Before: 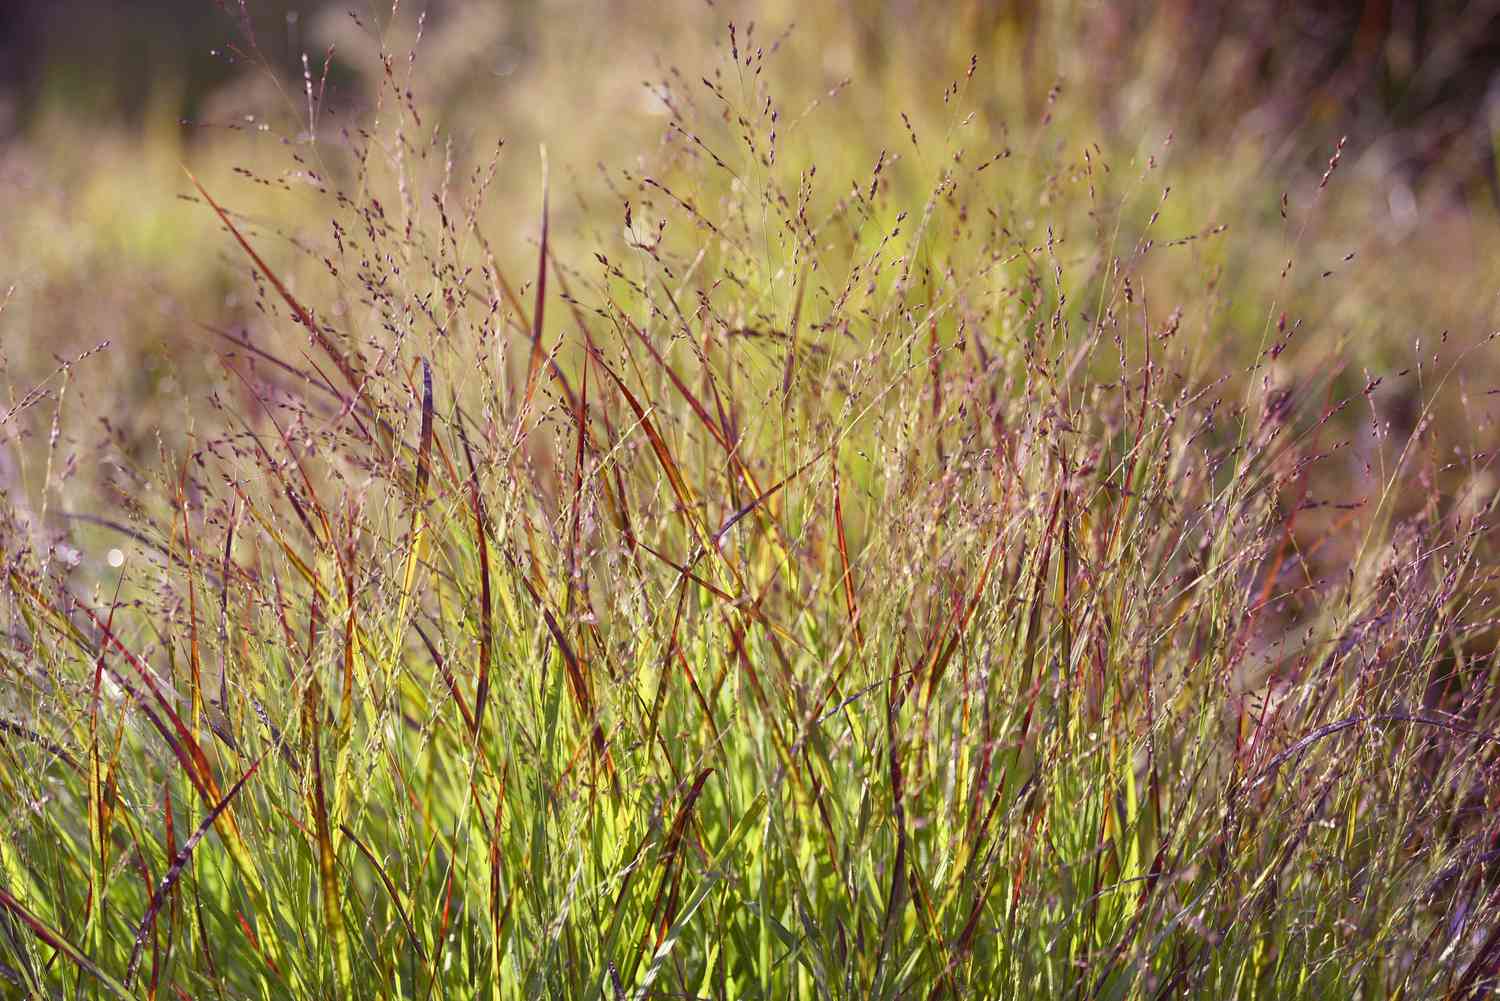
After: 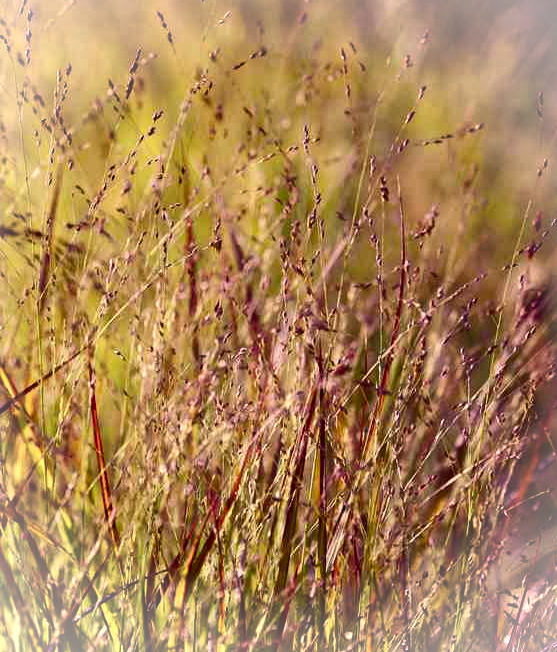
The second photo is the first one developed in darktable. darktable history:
crop and rotate: left 49.628%, top 10.134%, right 13.196%, bottom 24.679%
vignetting: fall-off radius 45.56%, brightness 0.315, saturation 0
color correction: highlights a* 10.26, highlights b* 9.77, shadows a* 9.01, shadows b* 7.96, saturation 0.796
contrast brightness saturation: contrast 0.191, brightness -0.105, saturation 0.208
